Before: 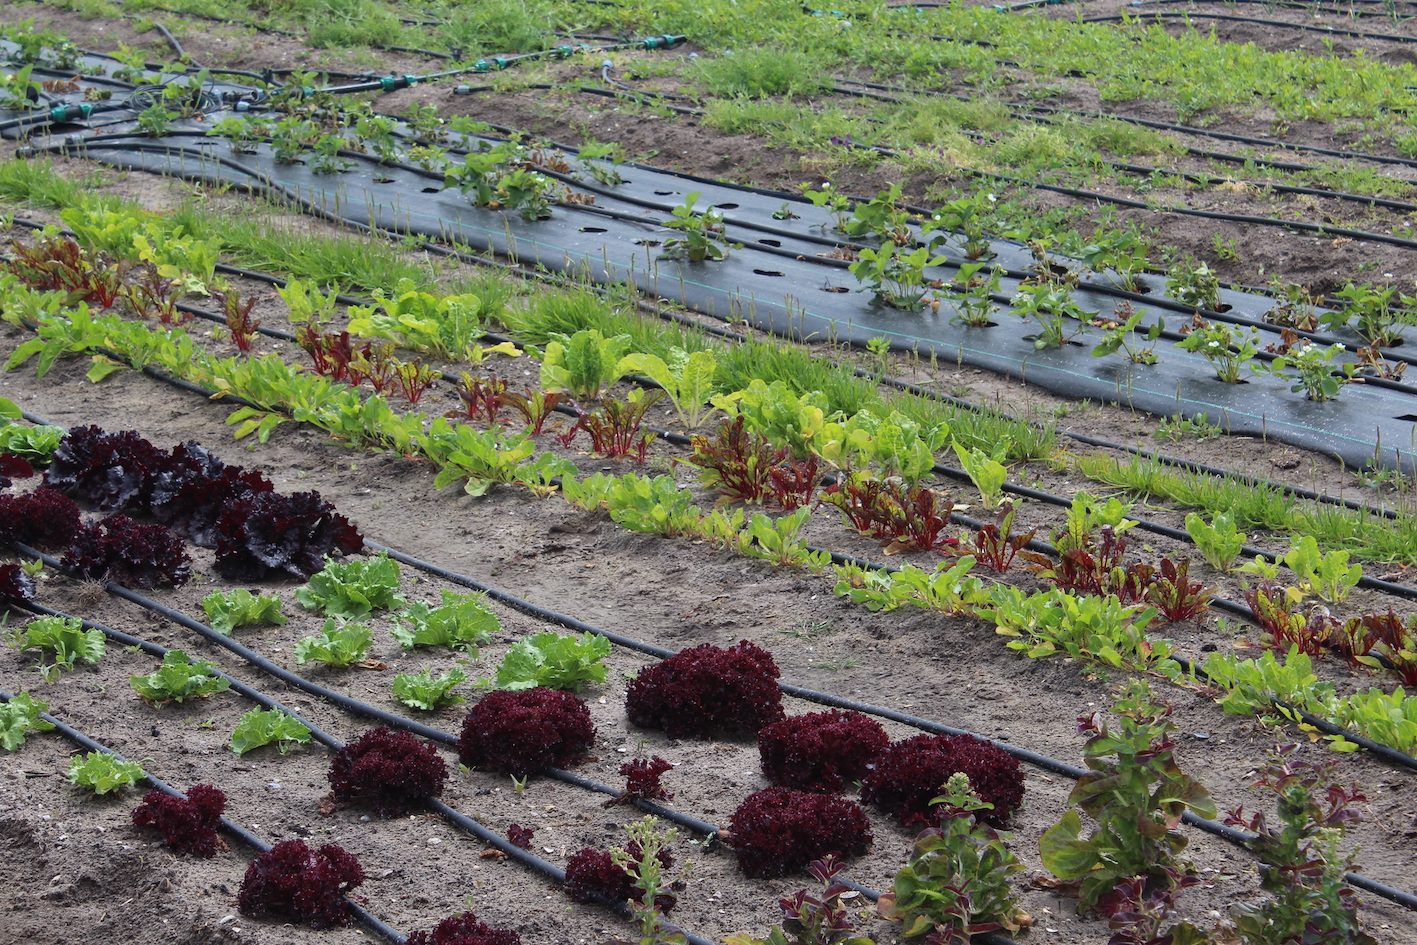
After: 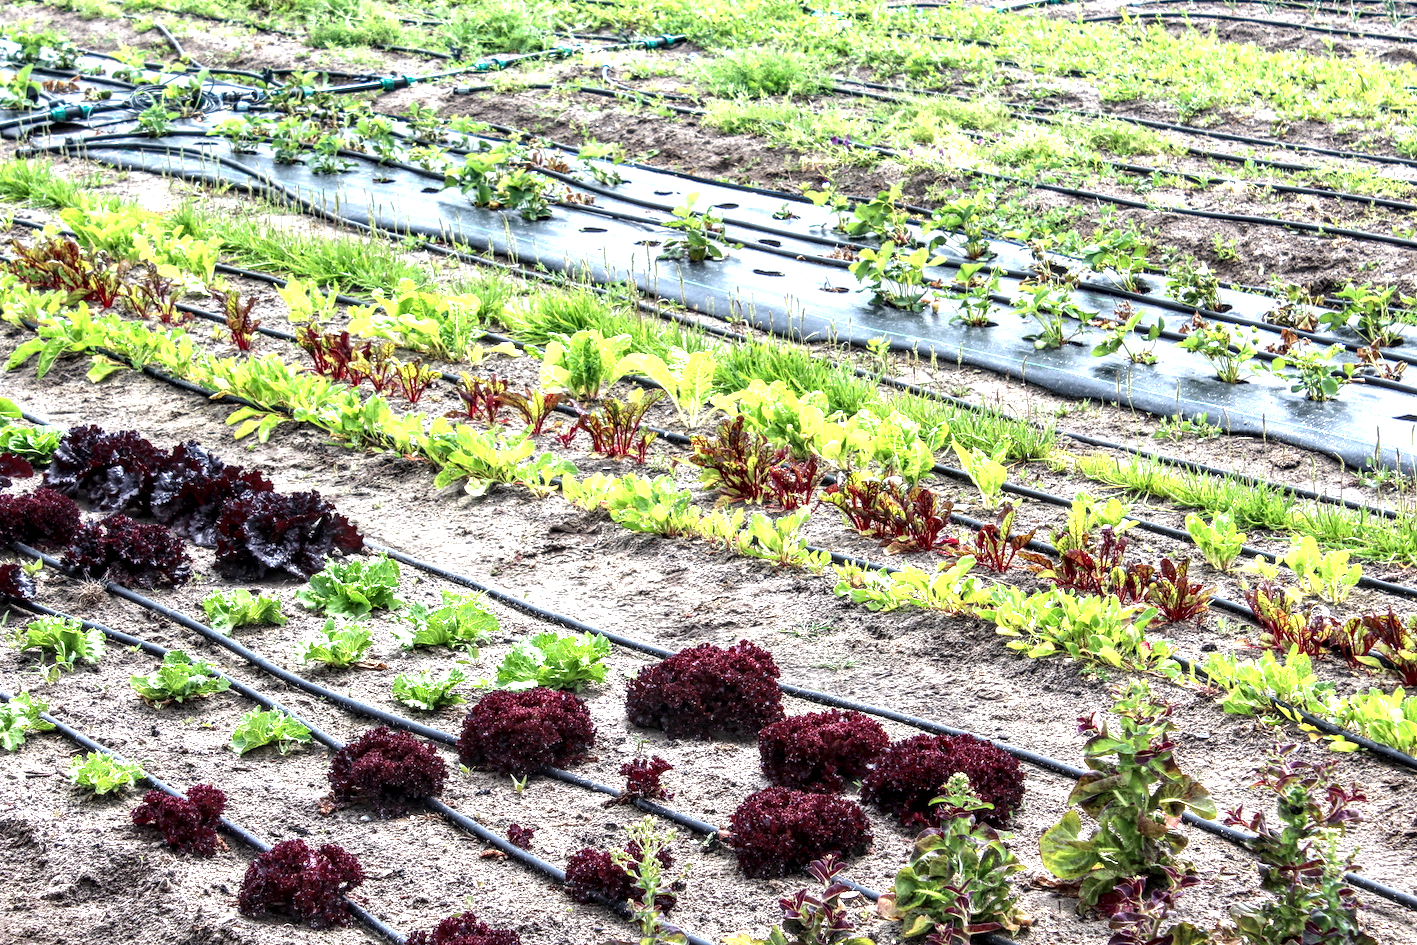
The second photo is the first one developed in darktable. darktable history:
exposure: exposure 0.563 EV, compensate highlight preservation false
tone equalizer: -8 EV -1.1 EV, -7 EV -1.04 EV, -6 EV -0.899 EV, -5 EV -0.558 EV, -3 EV 0.566 EV, -2 EV 0.864 EV, -1 EV 0.995 EV, +0 EV 1.06 EV, smoothing diameter 24.98%, edges refinement/feathering 8.71, preserve details guided filter
local contrast: highlights 17%, detail 188%
